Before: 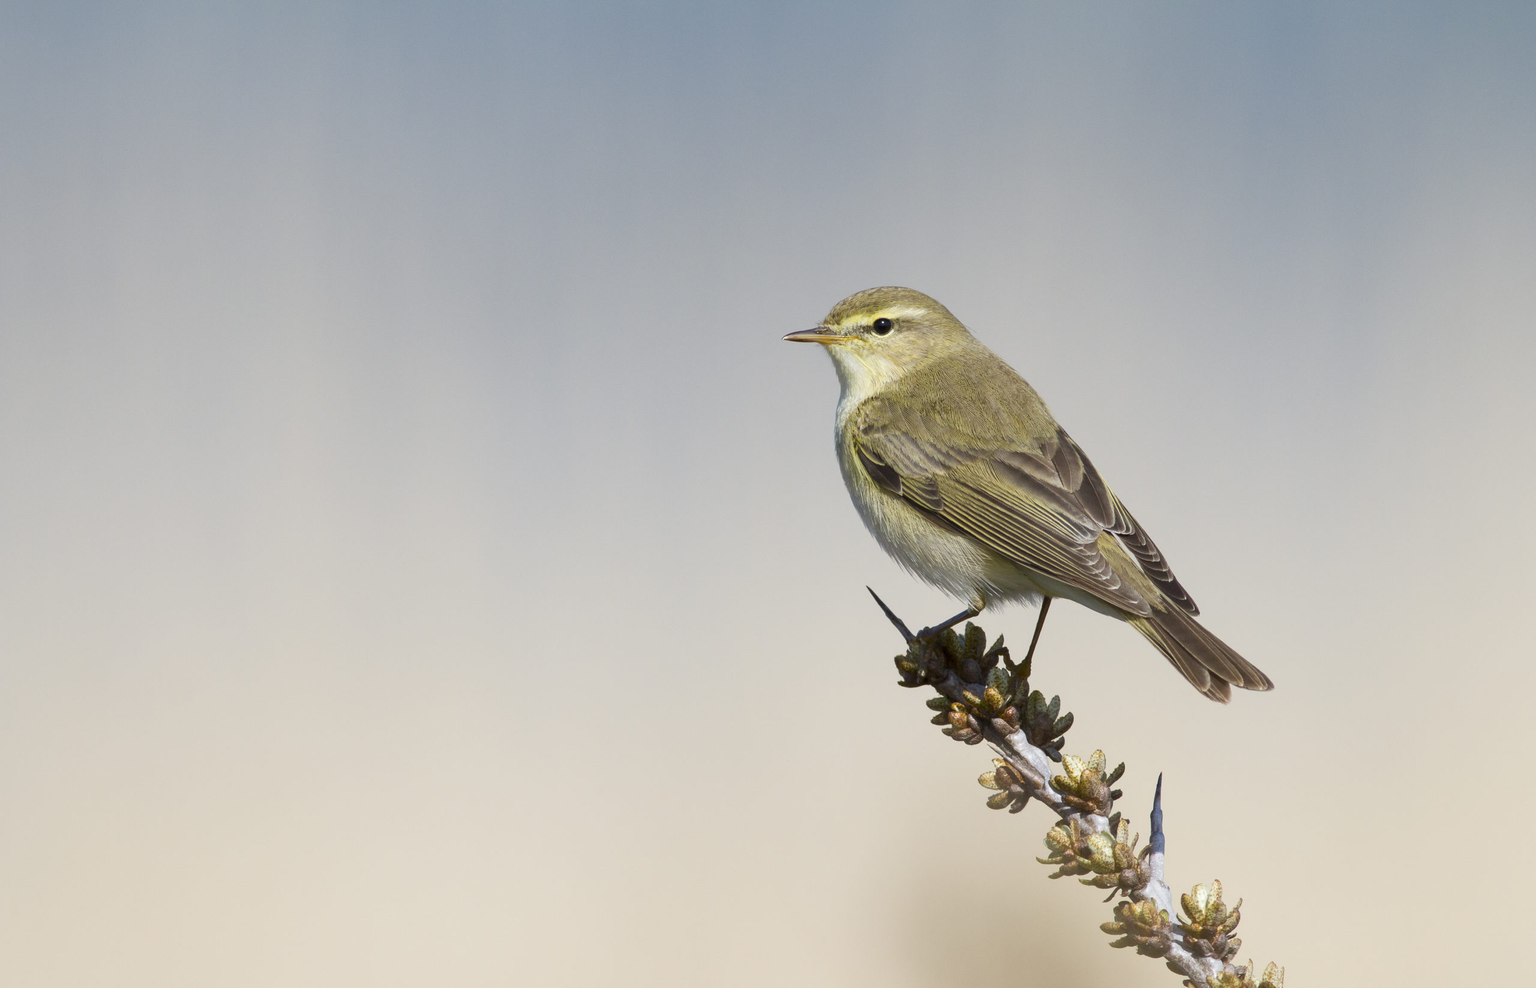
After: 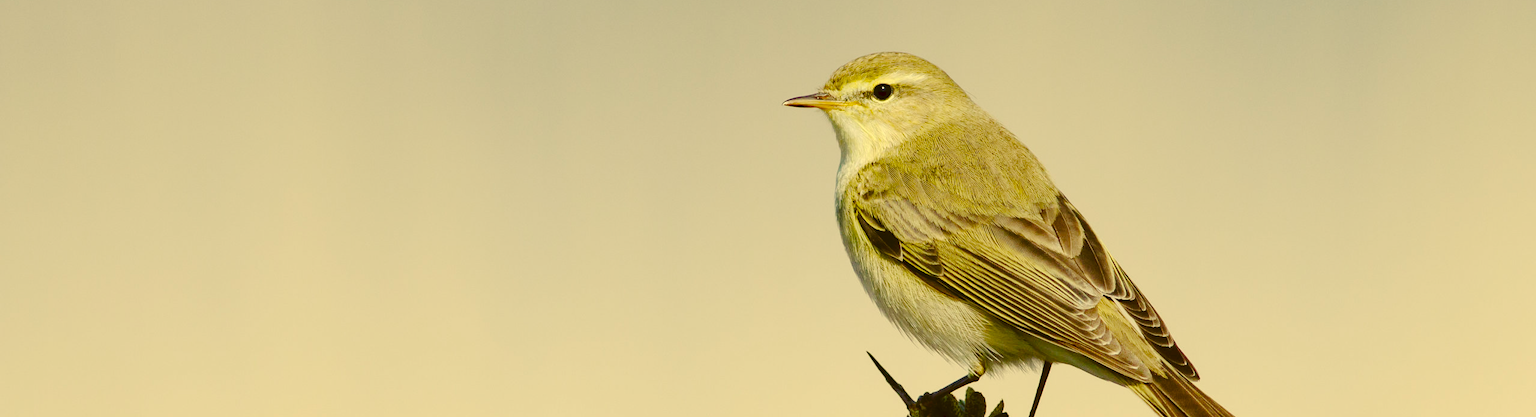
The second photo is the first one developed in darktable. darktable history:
crop and rotate: top 23.758%, bottom 33.905%
color correction: highlights a* 0.153, highlights b* 29.63, shadows a* -0.284, shadows b* 21.01
haze removal: compatibility mode true, adaptive false
tone curve: curves: ch0 [(0, 0) (0.003, 0.057) (0.011, 0.061) (0.025, 0.065) (0.044, 0.075) (0.069, 0.082) (0.1, 0.09) (0.136, 0.102) (0.177, 0.145) (0.224, 0.195) (0.277, 0.27) (0.335, 0.374) (0.399, 0.486) (0.468, 0.578) (0.543, 0.652) (0.623, 0.717) (0.709, 0.778) (0.801, 0.837) (0.898, 0.909) (1, 1)], preserve colors none
contrast brightness saturation: contrast 0.046
